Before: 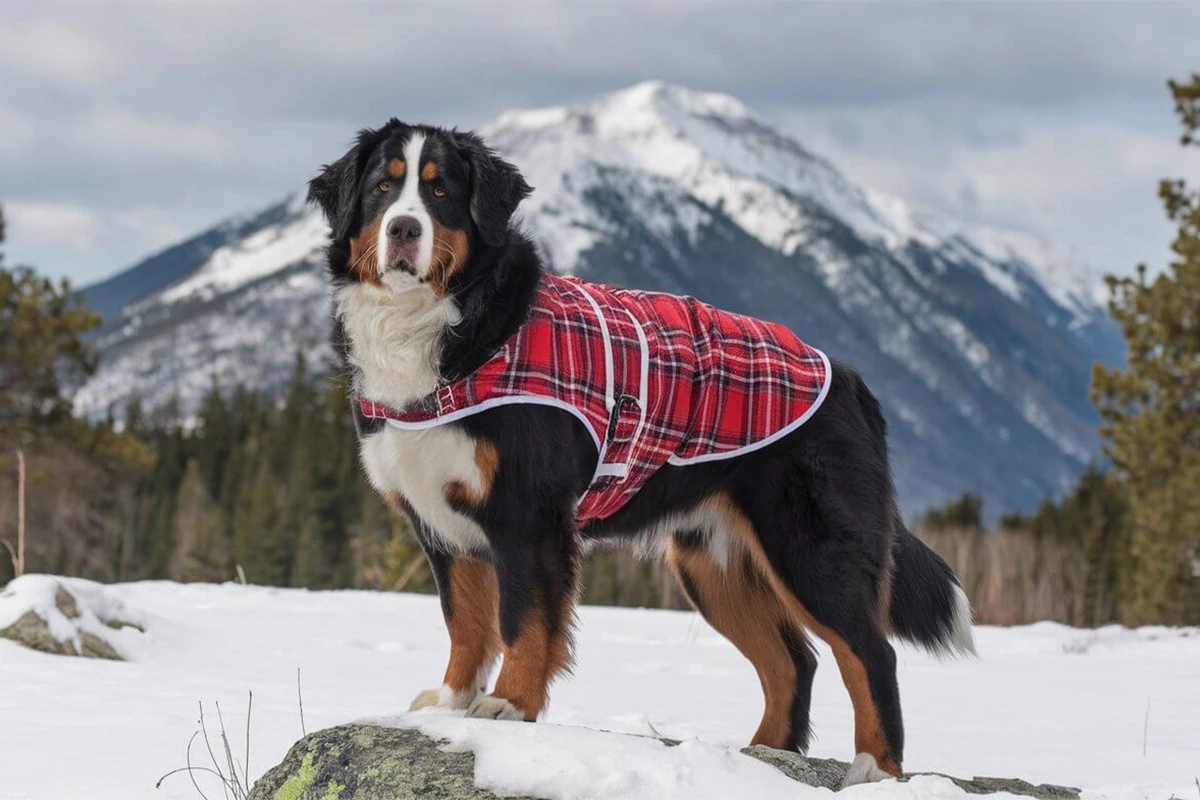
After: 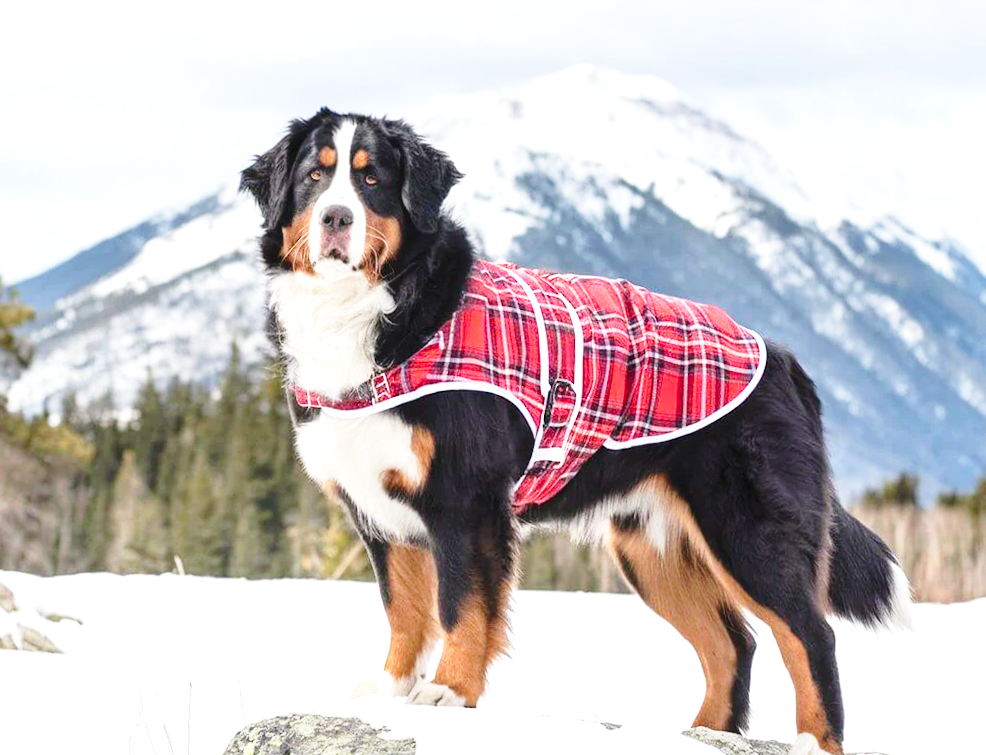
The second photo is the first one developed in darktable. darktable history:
crop and rotate: angle 1°, left 4.281%, top 0.642%, right 11.383%, bottom 2.486%
exposure: exposure 1.061 EV, compensate highlight preservation false
base curve: curves: ch0 [(0, 0) (0.028, 0.03) (0.121, 0.232) (0.46, 0.748) (0.859, 0.968) (1, 1)], preserve colors none
